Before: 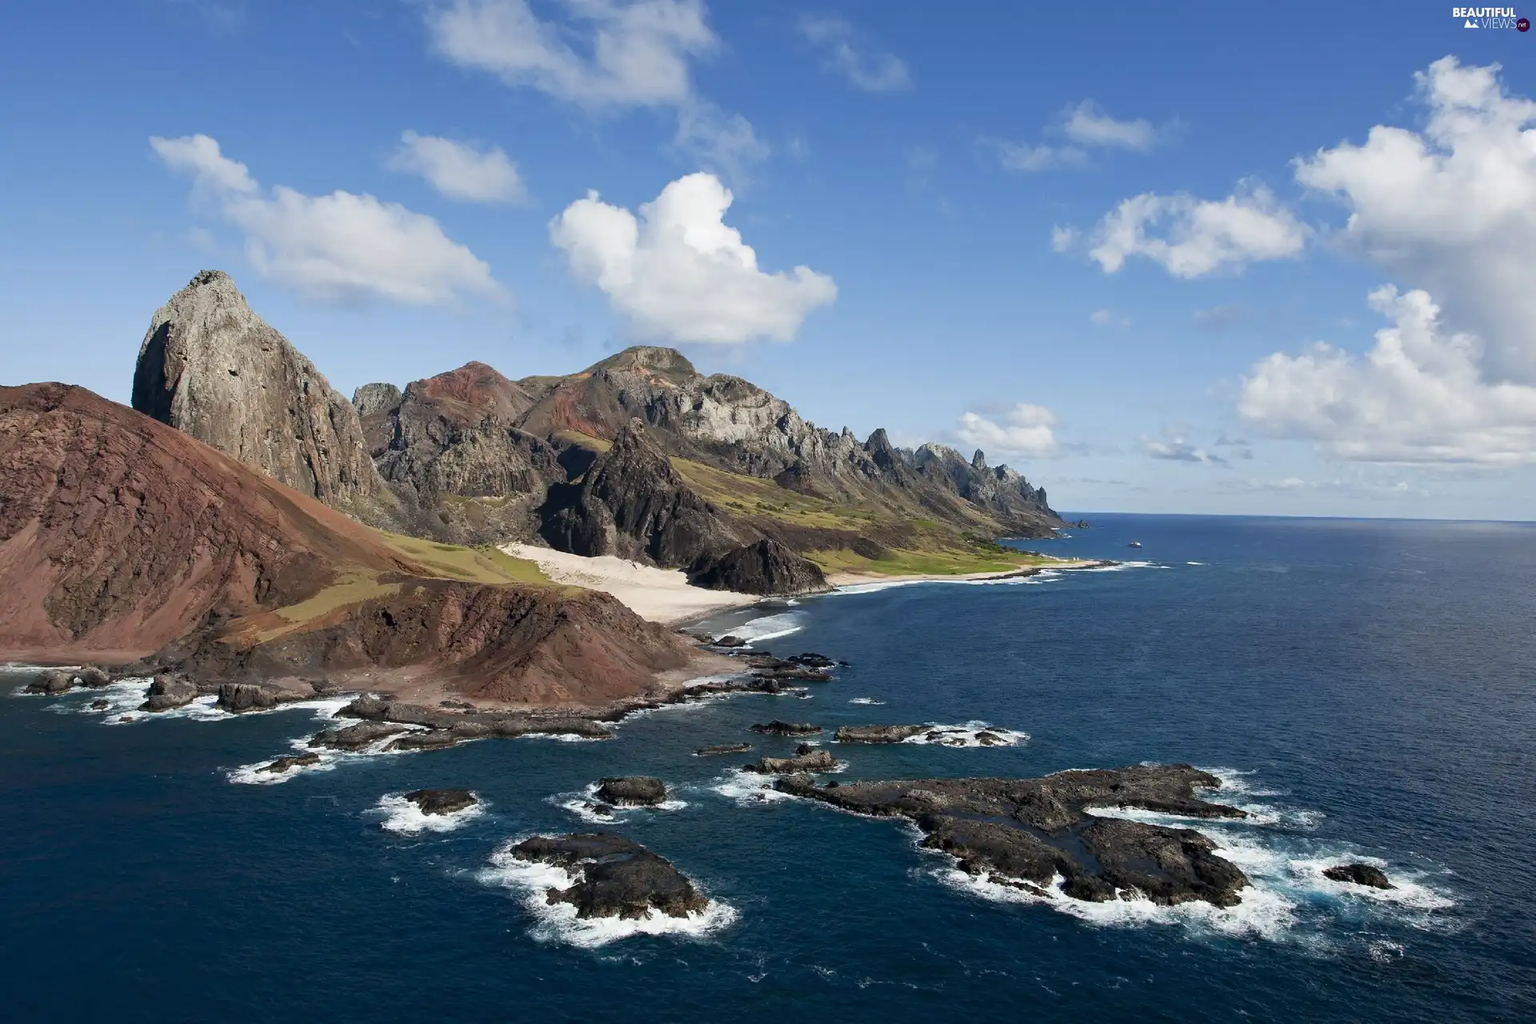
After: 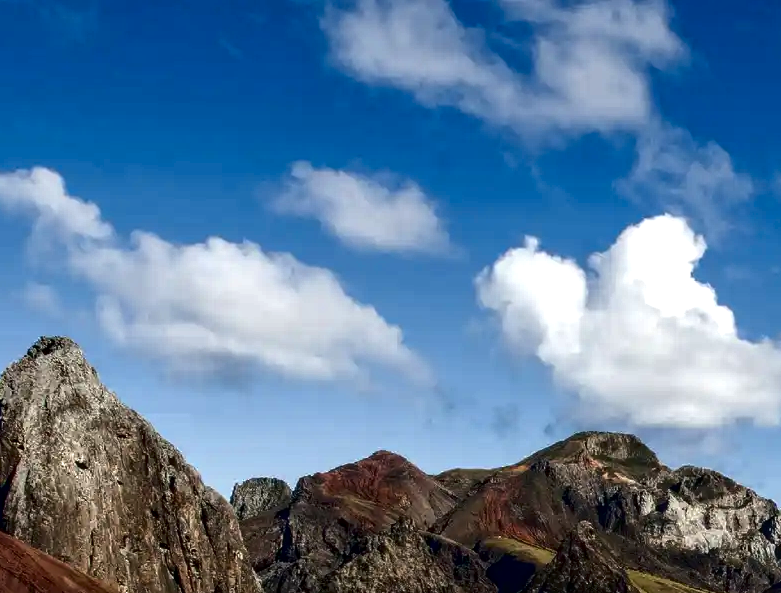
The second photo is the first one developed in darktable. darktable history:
tone equalizer: -8 EV -0.411 EV, -7 EV -0.368 EV, -6 EV -0.339 EV, -5 EV -0.259 EV, -3 EV 0.19 EV, -2 EV 0.352 EV, -1 EV 0.389 EV, +0 EV 0.395 EV
contrast brightness saturation: contrast 0.094, brightness -0.578, saturation 0.172
crop and rotate: left 10.96%, top 0.083%, right 48.332%, bottom 53.582%
local contrast: on, module defaults
